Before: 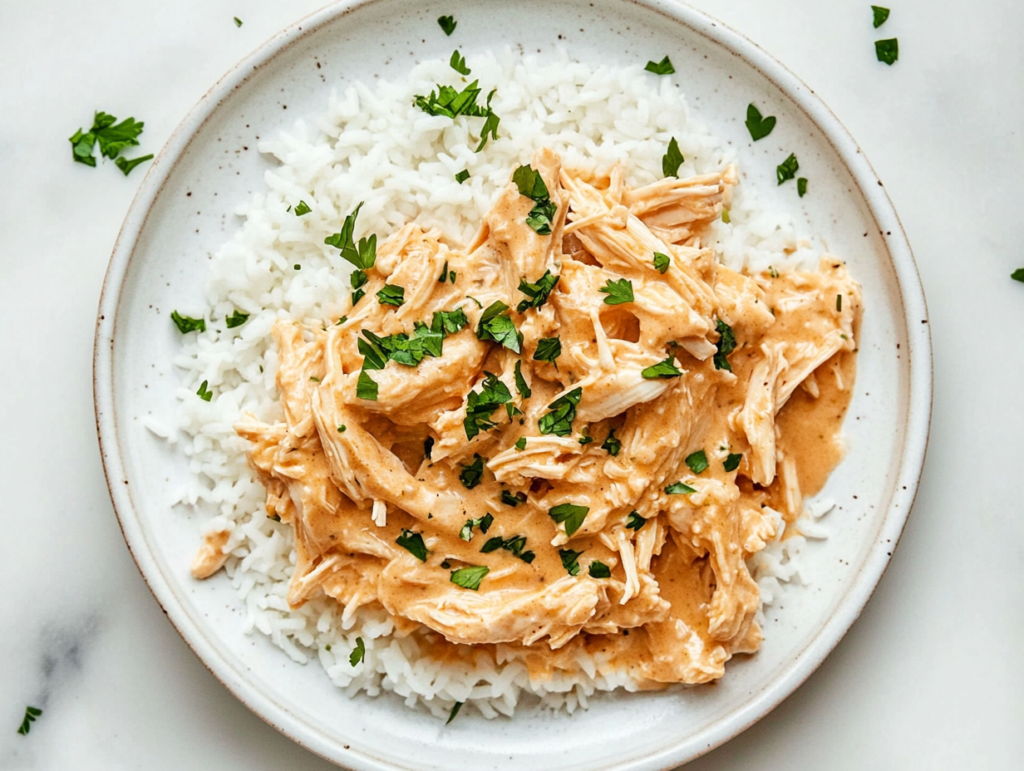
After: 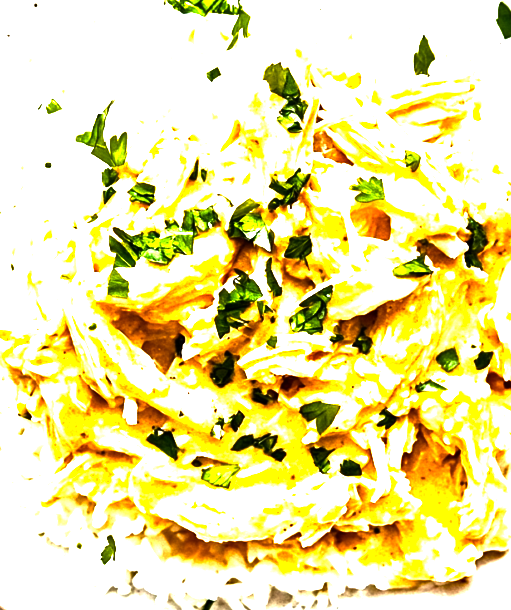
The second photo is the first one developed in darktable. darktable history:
crop and rotate: angle 0.011°, left 24.318%, top 13.248%, right 25.687%, bottom 7.603%
exposure: exposure 0.424 EV, compensate highlight preservation false
color balance rgb: linear chroma grading › global chroma 15.573%, perceptual saturation grading › global saturation 0.152%, perceptual saturation grading › highlights -32.366%, perceptual saturation grading › mid-tones 5.402%, perceptual saturation grading › shadows 18.56%, perceptual brilliance grading › highlights 74.567%, perceptual brilliance grading › shadows -29.926%, global vibrance 20%
tone equalizer: -8 EV -0.378 EV, -7 EV -0.362 EV, -6 EV -0.316 EV, -5 EV -0.21 EV, -3 EV 0.204 EV, -2 EV 0.361 EV, -1 EV 0.384 EV, +0 EV 0.426 EV, edges refinement/feathering 500, mask exposure compensation -1.57 EV, preserve details no
haze removal: compatibility mode true, adaptive false
